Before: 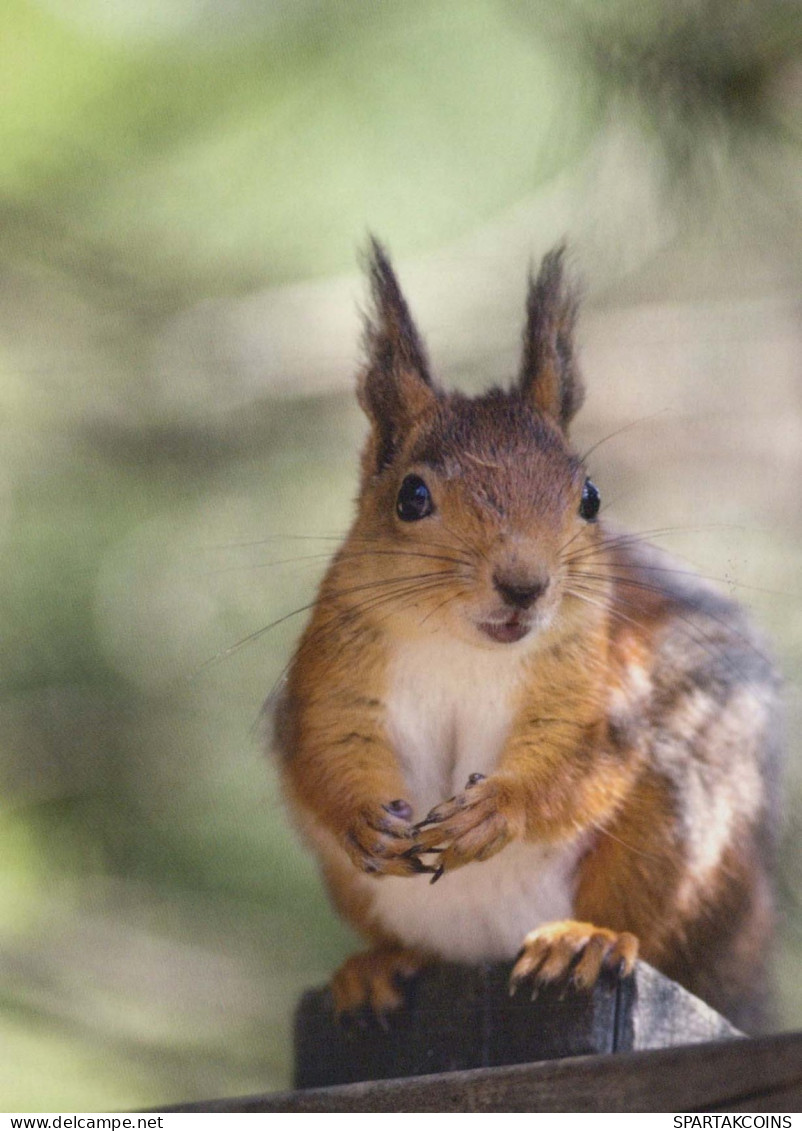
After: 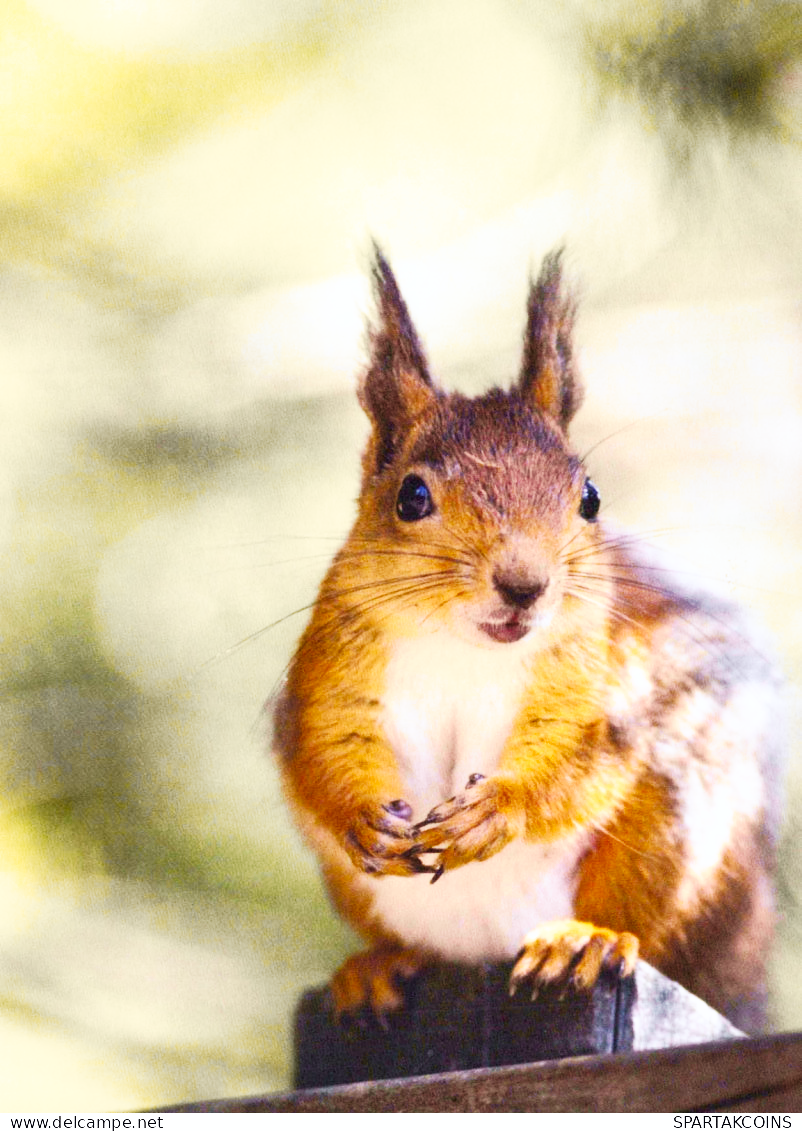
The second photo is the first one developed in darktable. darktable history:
color balance: lift [1, 1.001, 0.999, 1.001], gamma [1, 1.004, 1.007, 0.993], gain [1, 0.991, 0.987, 1.013], contrast 7.5%, contrast fulcrum 10%, output saturation 115%
base curve: curves: ch0 [(0, 0) (0.007, 0.004) (0.027, 0.03) (0.046, 0.07) (0.207, 0.54) (0.442, 0.872) (0.673, 0.972) (1, 1)], preserve colors none
tone curve: curves: ch0 [(0, 0) (0.15, 0.17) (0.452, 0.437) (0.611, 0.588) (0.751, 0.749) (1, 1)]; ch1 [(0, 0) (0.325, 0.327) (0.412, 0.45) (0.453, 0.484) (0.5, 0.499) (0.541, 0.55) (0.617, 0.612) (0.695, 0.697) (1, 1)]; ch2 [(0, 0) (0.386, 0.397) (0.452, 0.459) (0.505, 0.498) (0.524, 0.547) (0.574, 0.566) (0.633, 0.641) (1, 1)], color space Lab, independent channels, preserve colors none
